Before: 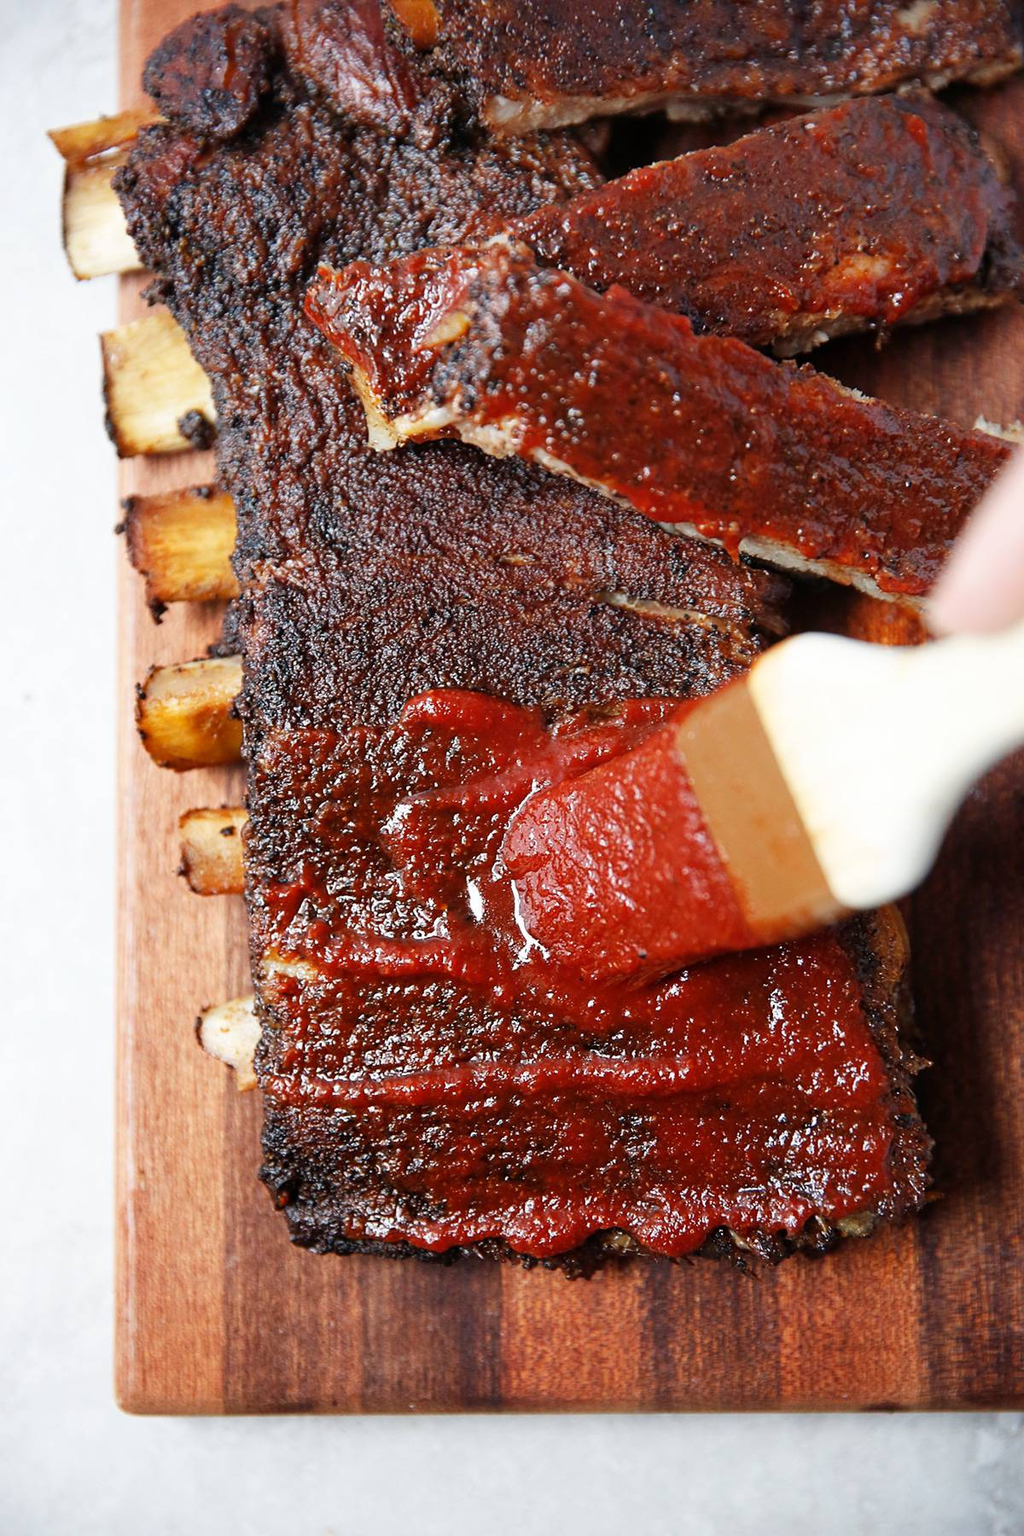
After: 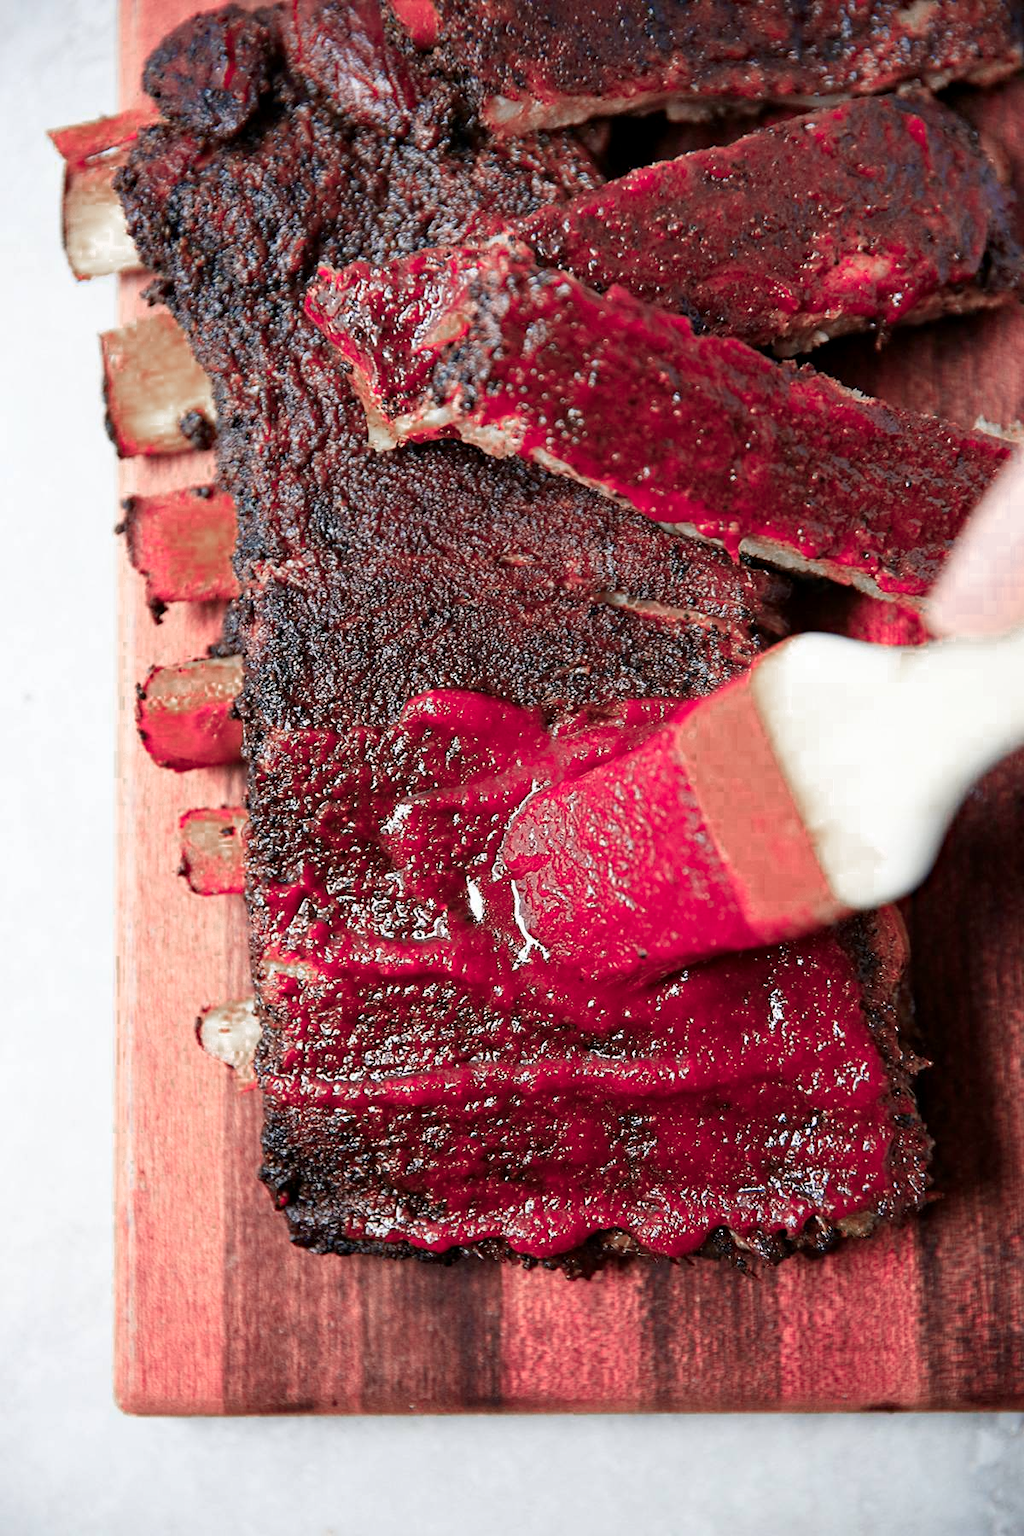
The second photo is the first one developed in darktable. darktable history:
color zones: curves: ch0 [(0.006, 0.385) (0.143, 0.563) (0.243, 0.321) (0.352, 0.464) (0.516, 0.456) (0.625, 0.5) (0.75, 0.5) (0.875, 0.5)]; ch1 [(0, 0.5) (0.134, 0.504) (0.246, 0.463) (0.421, 0.515) (0.5, 0.56) (0.625, 0.5) (0.75, 0.5) (0.875, 0.5)]; ch2 [(0, 0.5) (0.131, 0.426) (0.307, 0.289) (0.38, 0.188) (0.513, 0.216) (0.625, 0.548) (0.75, 0.468) (0.838, 0.396) (0.971, 0.311)], mix 24.95%
exposure: black level correction 0.002, compensate exposure bias true, compensate highlight preservation false
haze removal: compatibility mode true, adaptive false
